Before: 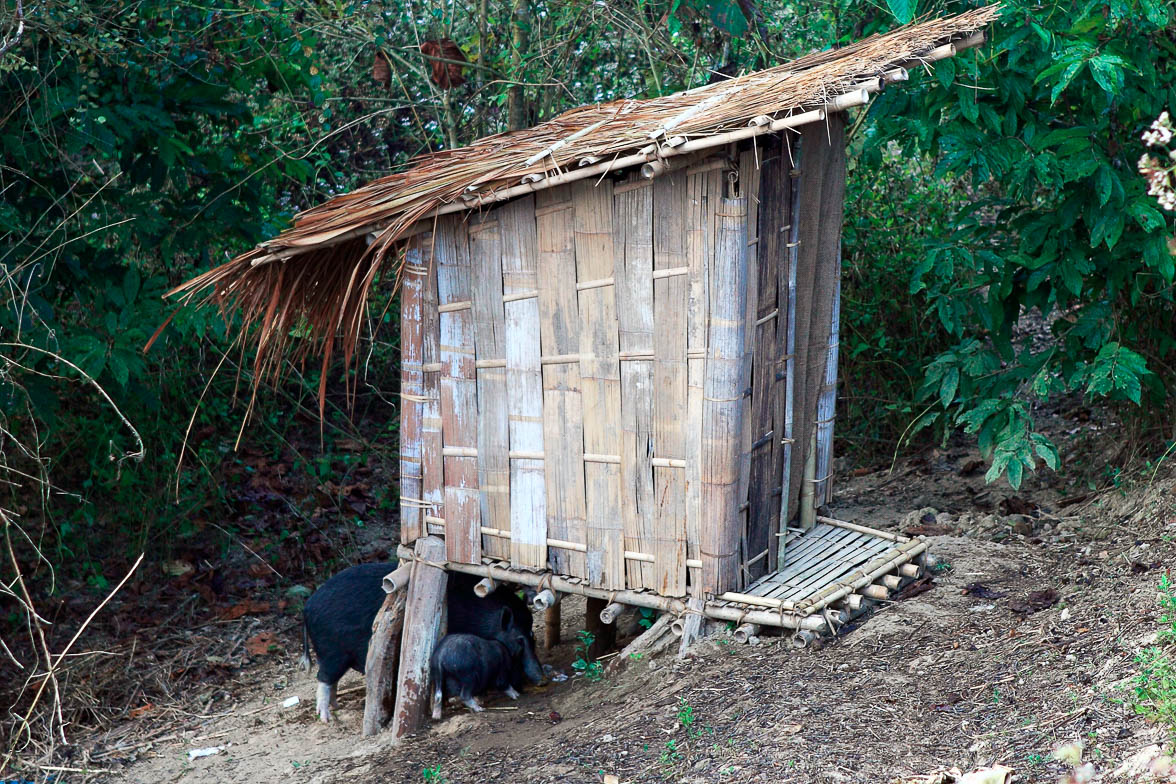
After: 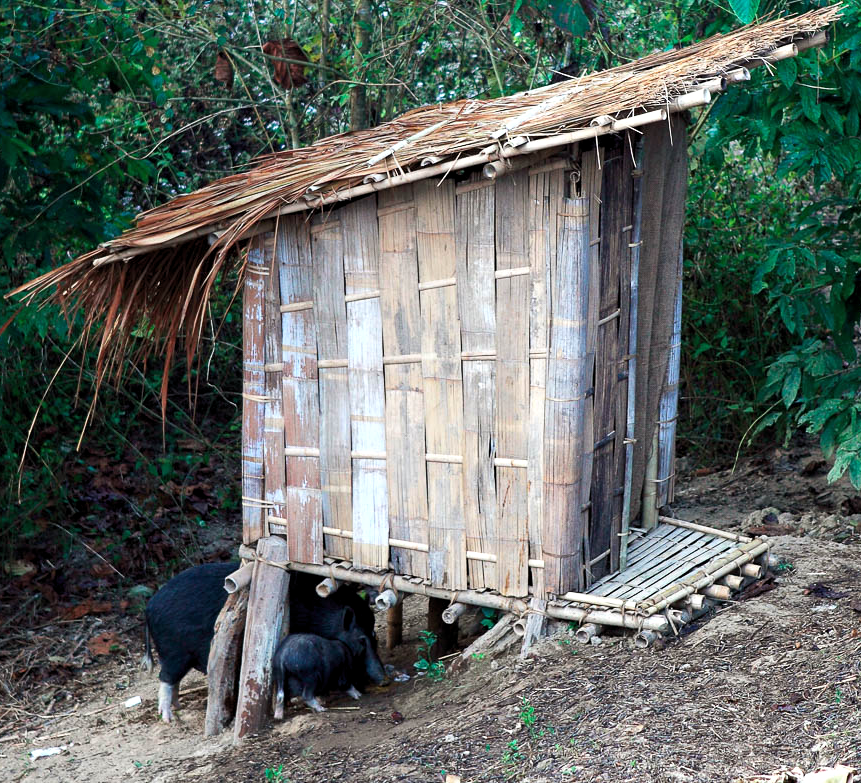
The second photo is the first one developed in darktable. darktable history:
crop: left 13.443%, right 13.31%
levels: levels [0.016, 0.484, 0.953]
